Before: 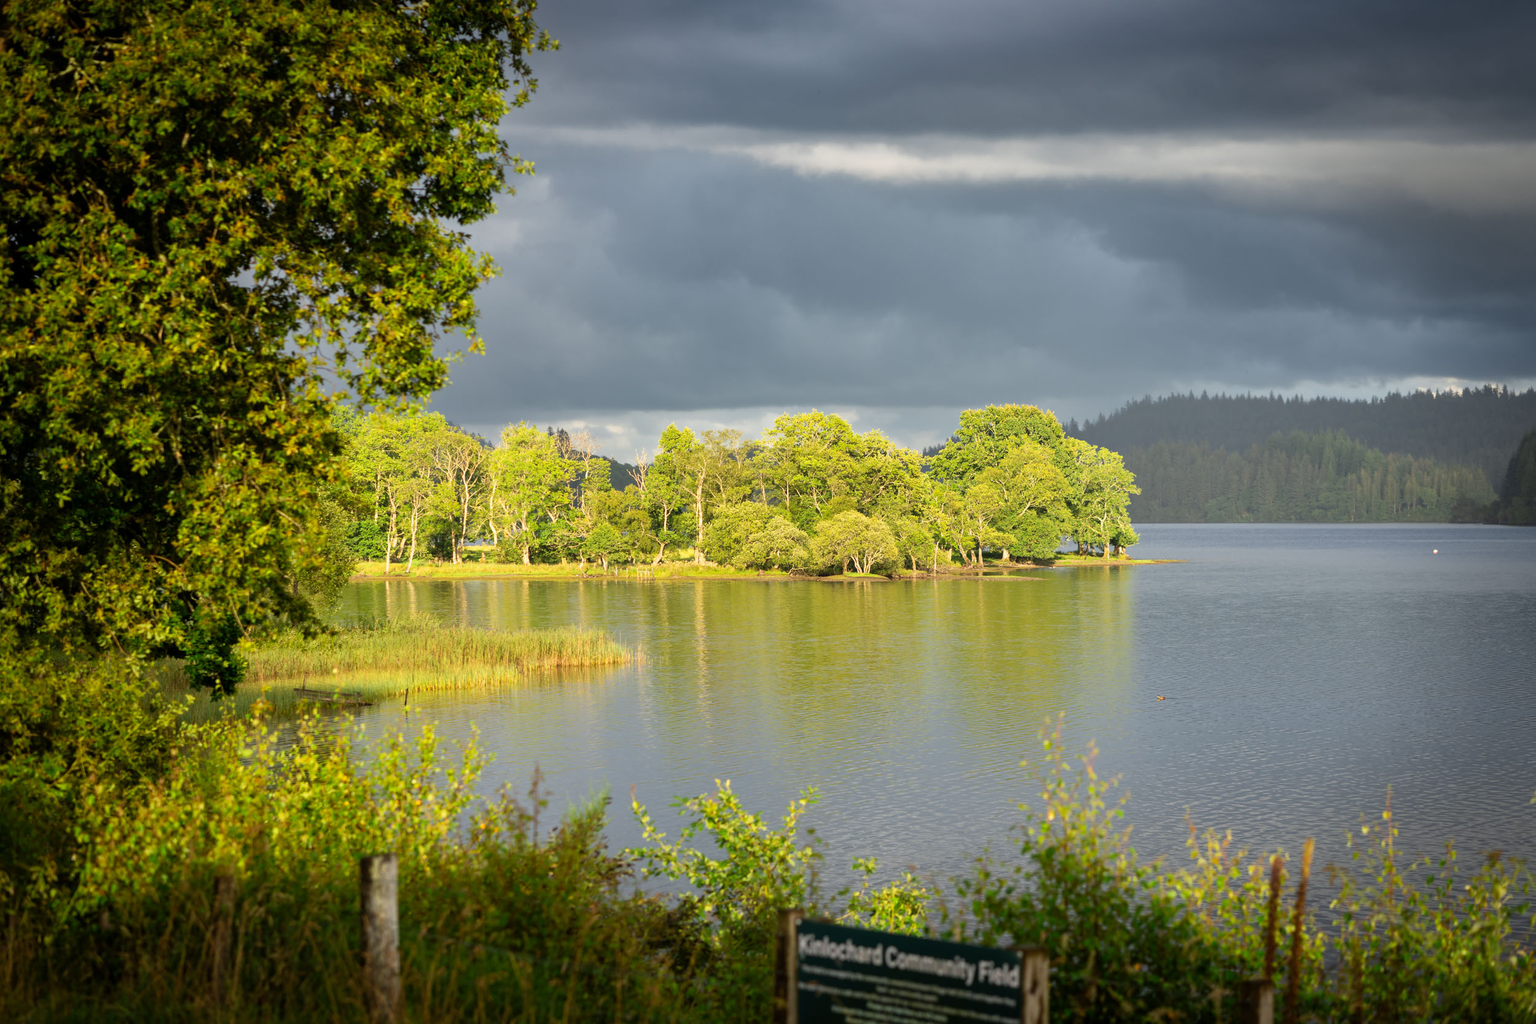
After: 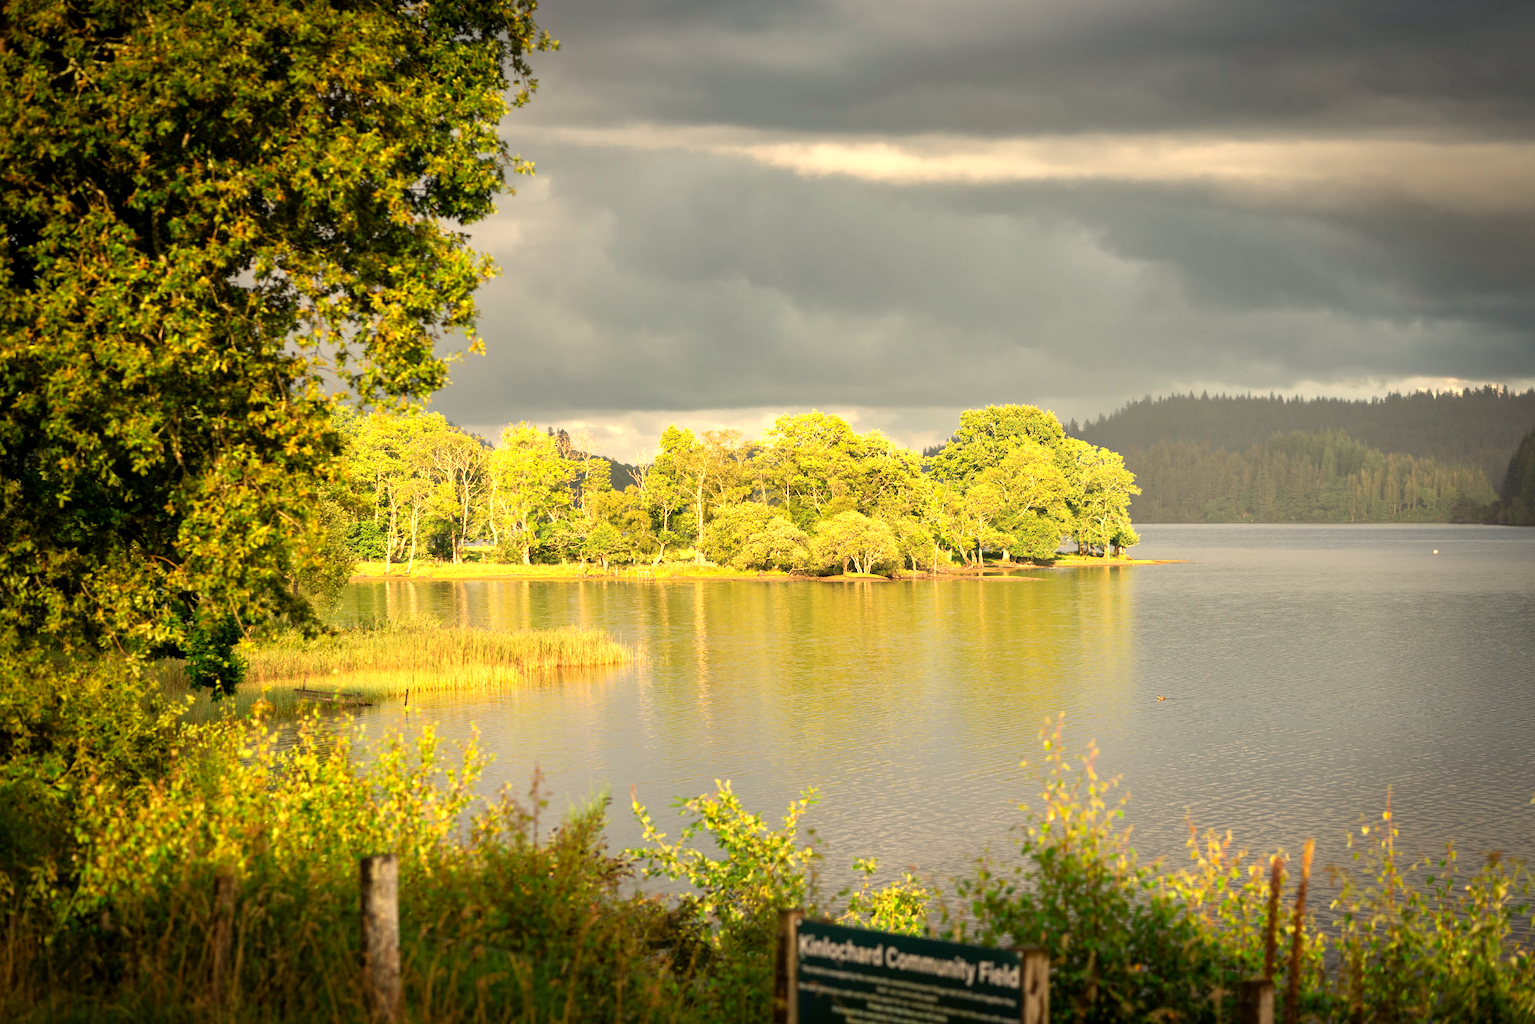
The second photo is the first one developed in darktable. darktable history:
exposure: black level correction 0.001, exposure 0.5 EV, compensate exposure bias true, compensate highlight preservation false
white balance: red 1.138, green 0.996, blue 0.812
